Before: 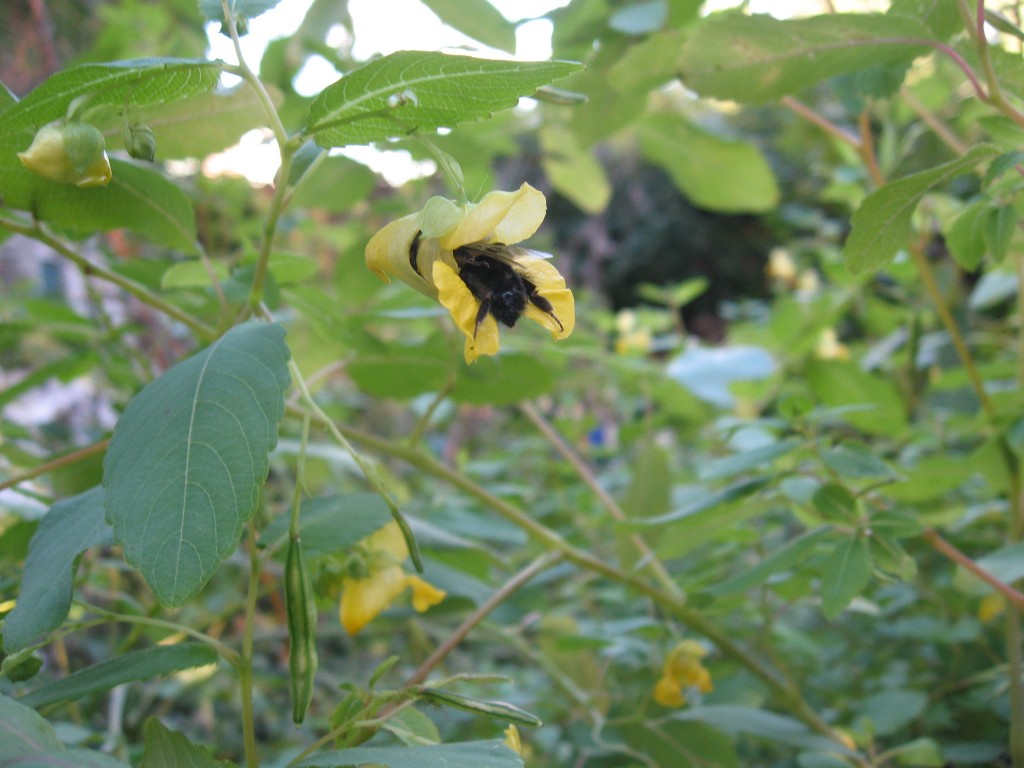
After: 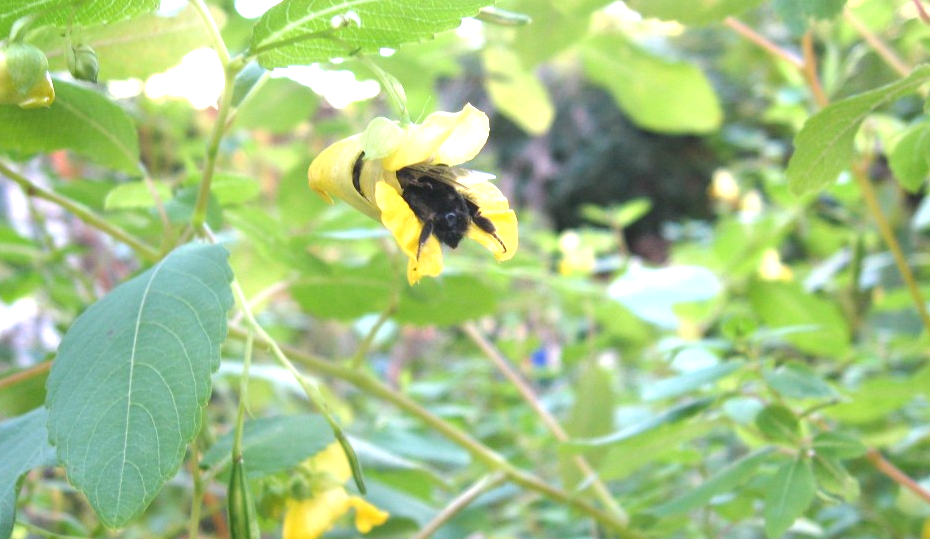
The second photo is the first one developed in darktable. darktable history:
exposure: black level correction 0, exposure 1.173 EV, compensate exposure bias true, compensate highlight preservation false
crop: left 5.596%, top 10.314%, right 3.534%, bottom 19.395%
